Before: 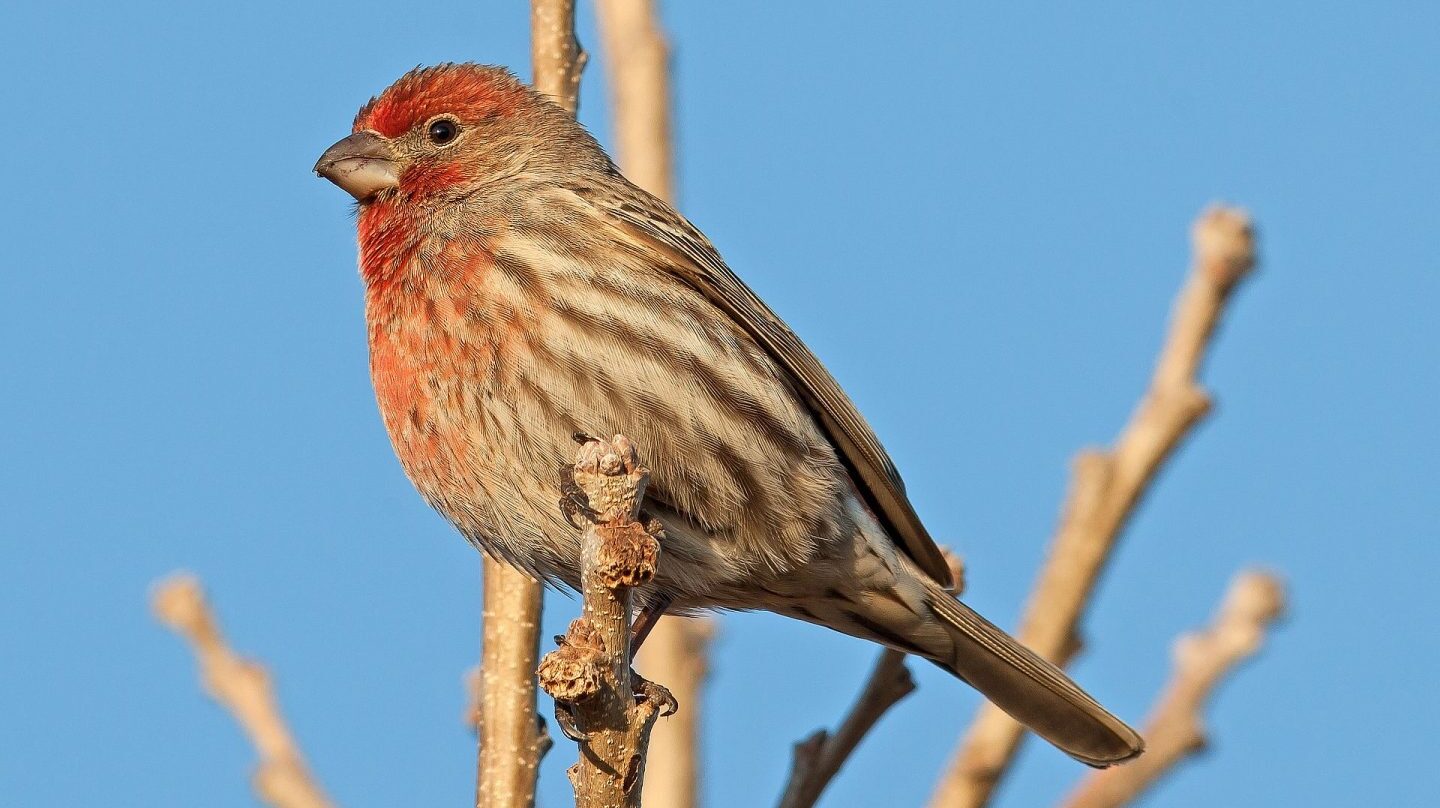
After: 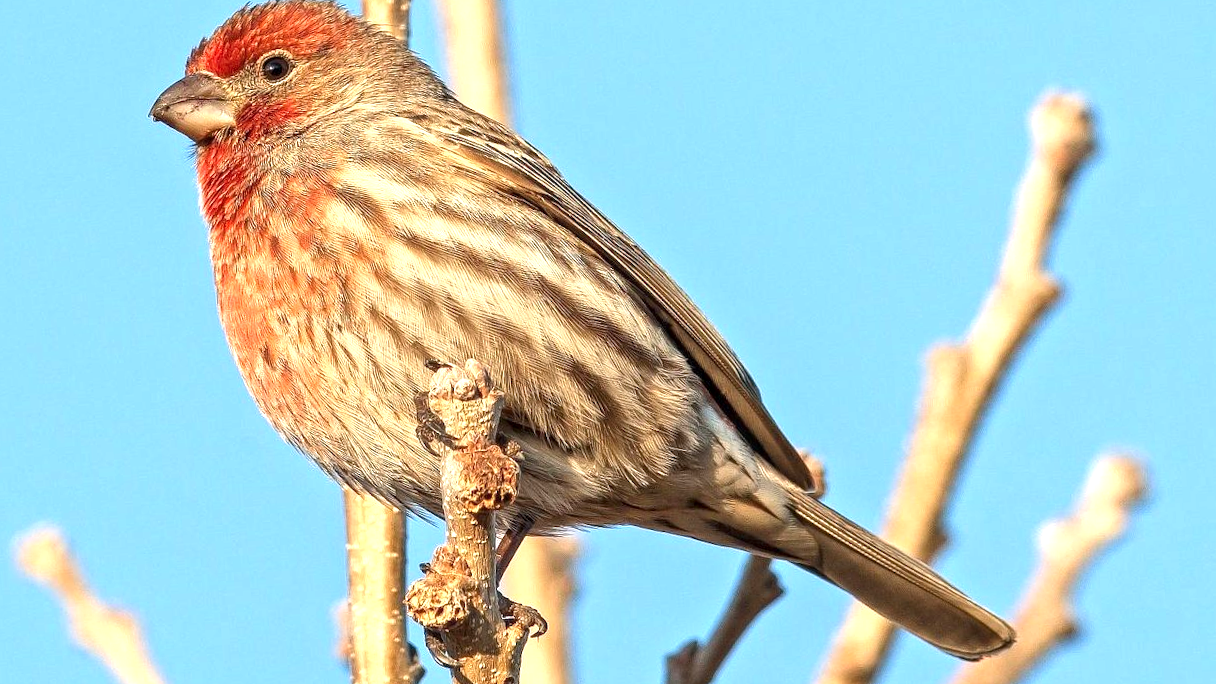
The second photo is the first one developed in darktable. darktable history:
crop and rotate: angle 3.7°, left 5.967%, top 5.691%
exposure: black level correction -0.001, exposure 0.908 EV, compensate highlight preservation false
local contrast: on, module defaults
